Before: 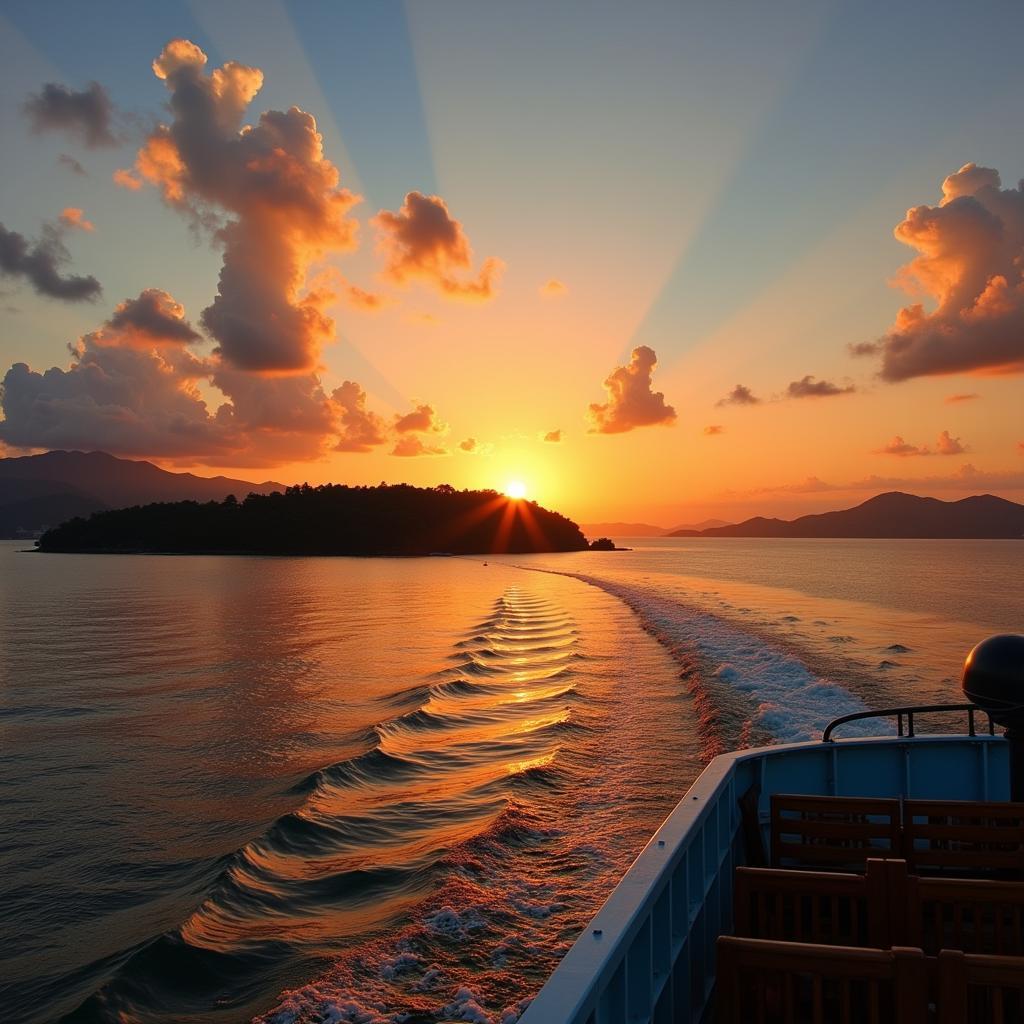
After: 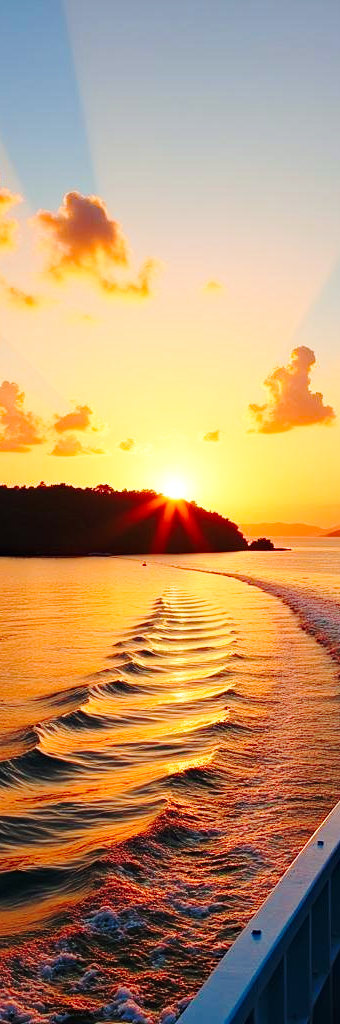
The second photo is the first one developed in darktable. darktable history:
haze removal: compatibility mode true, adaptive false
crop: left 33.36%, right 33.36%
white balance: red 0.982, blue 1.018
base curve: curves: ch0 [(0, 0) (0.032, 0.037) (0.105, 0.228) (0.435, 0.76) (0.856, 0.983) (1, 1)], preserve colors none
